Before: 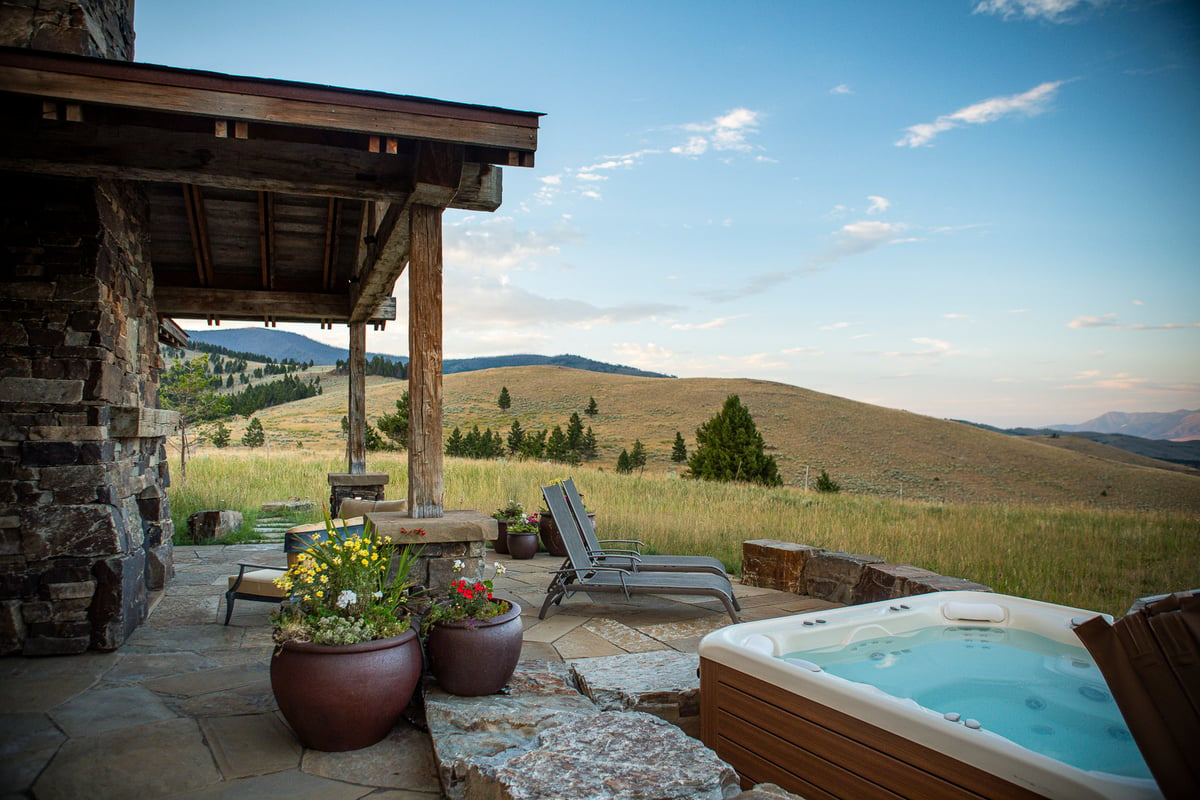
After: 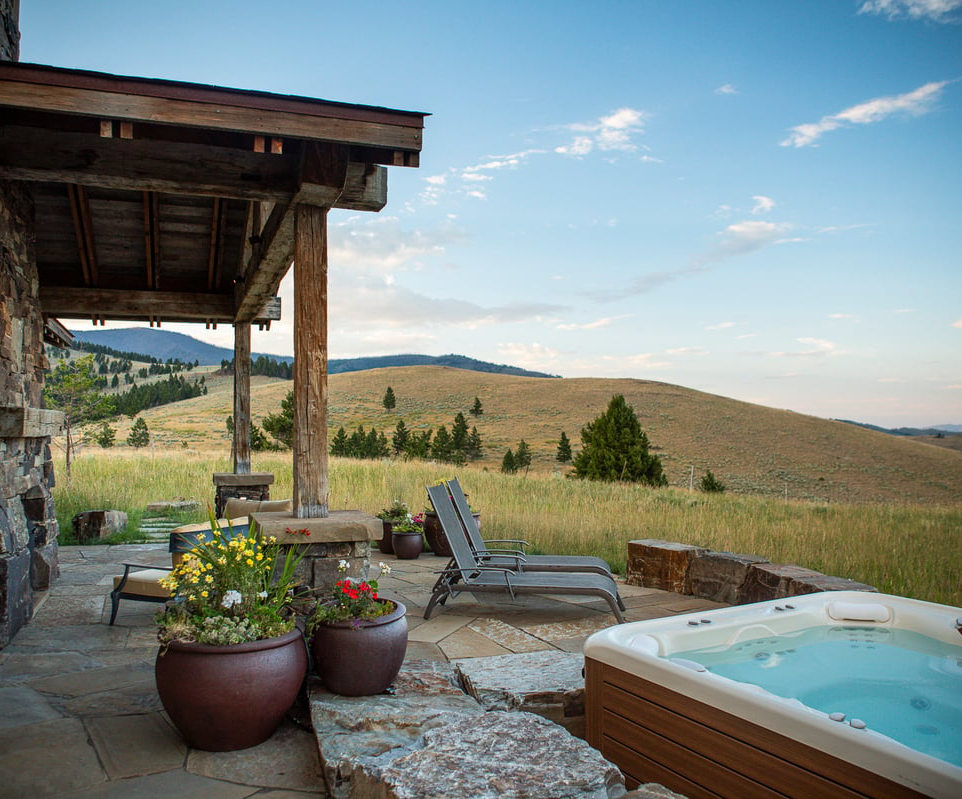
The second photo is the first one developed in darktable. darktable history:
crop and rotate: left 9.584%, right 10.188%
